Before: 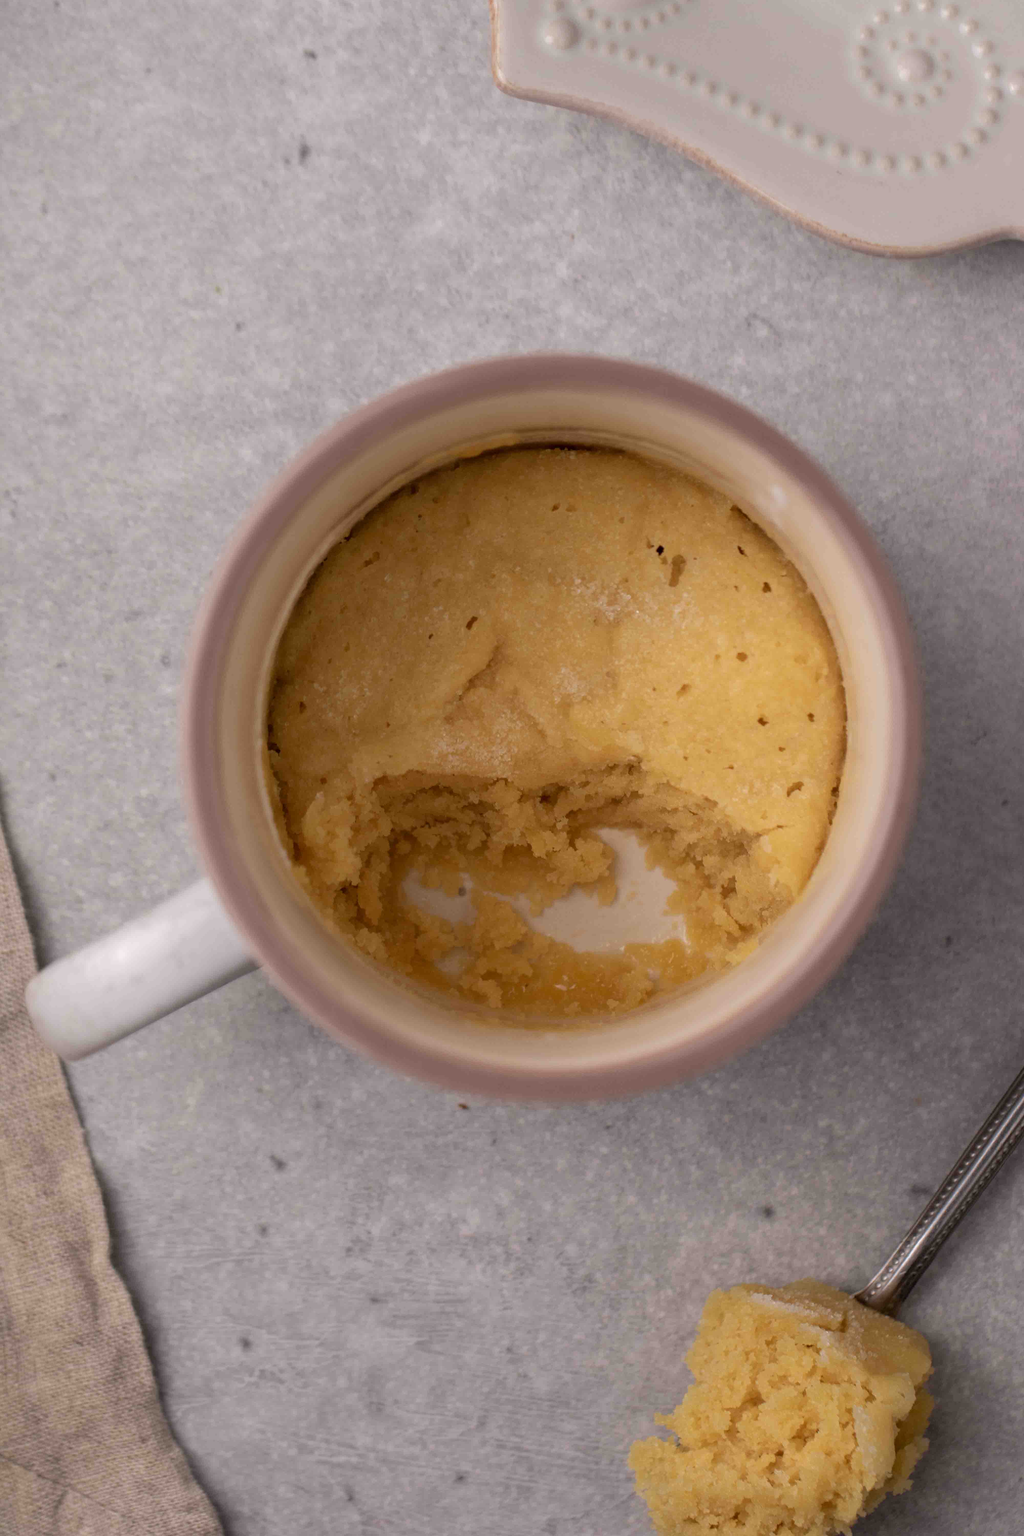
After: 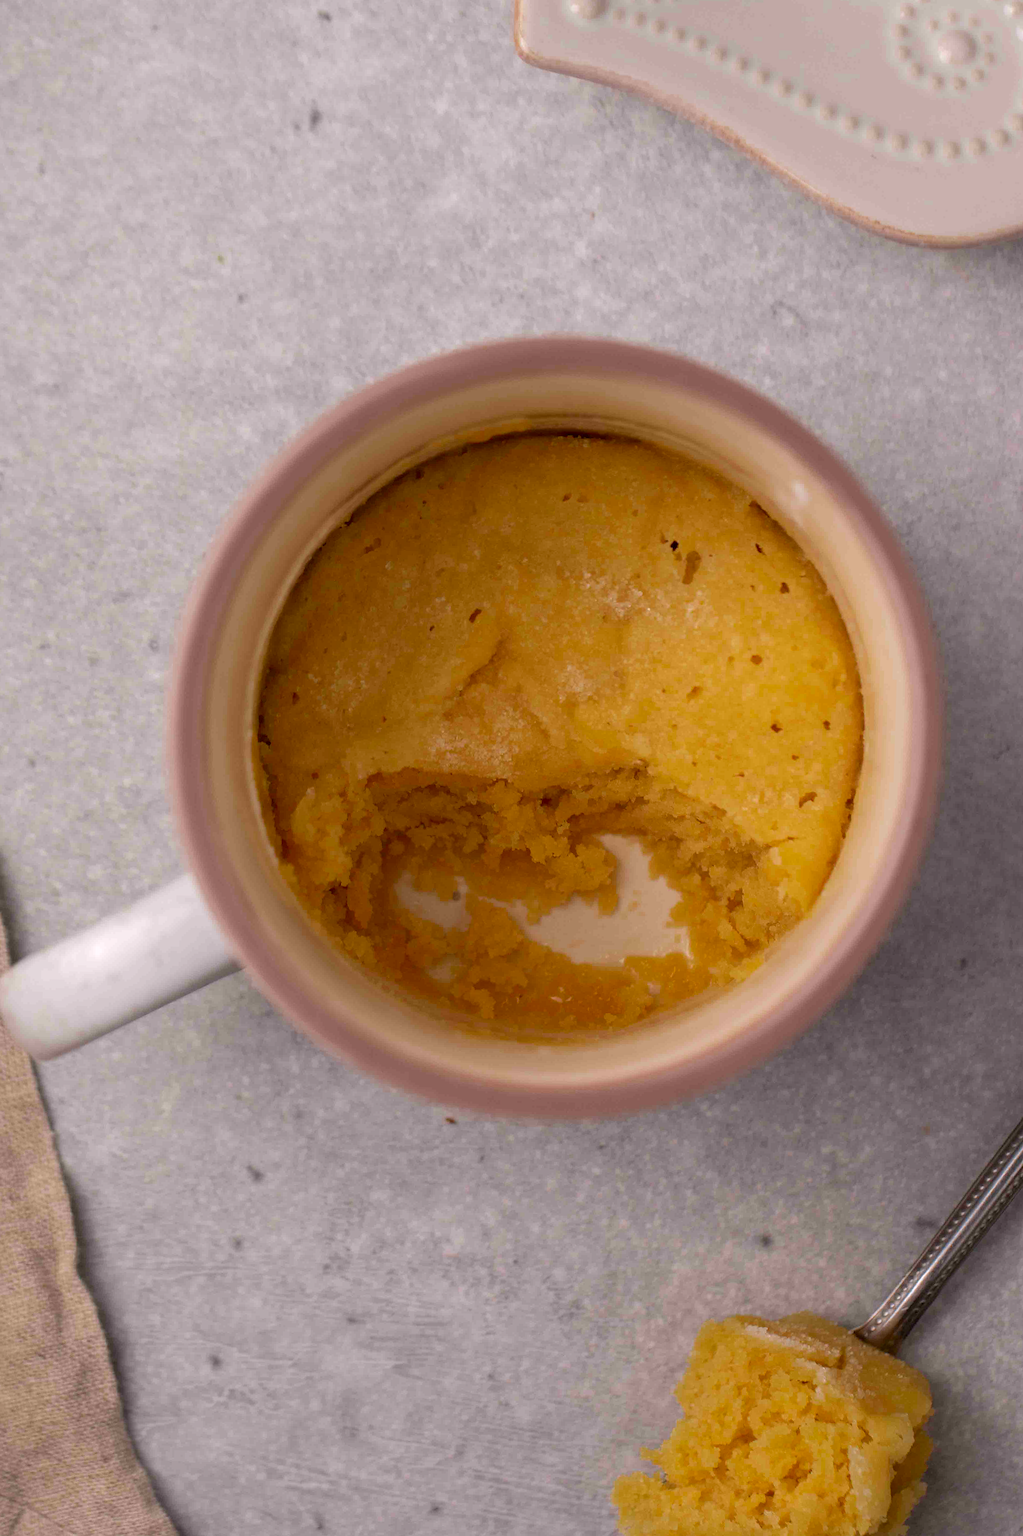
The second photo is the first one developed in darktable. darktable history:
sharpen: on, module defaults
crop and rotate: angle -1.77°
exposure: exposure 0.208 EV, compensate highlight preservation false
color zones: curves: ch0 [(0, 0.425) (0.143, 0.422) (0.286, 0.42) (0.429, 0.419) (0.571, 0.419) (0.714, 0.42) (0.857, 0.422) (1, 0.425)]; ch1 [(0, 0.666) (0.143, 0.669) (0.286, 0.671) (0.429, 0.67) (0.571, 0.67) (0.714, 0.67) (0.857, 0.67) (1, 0.666)]
